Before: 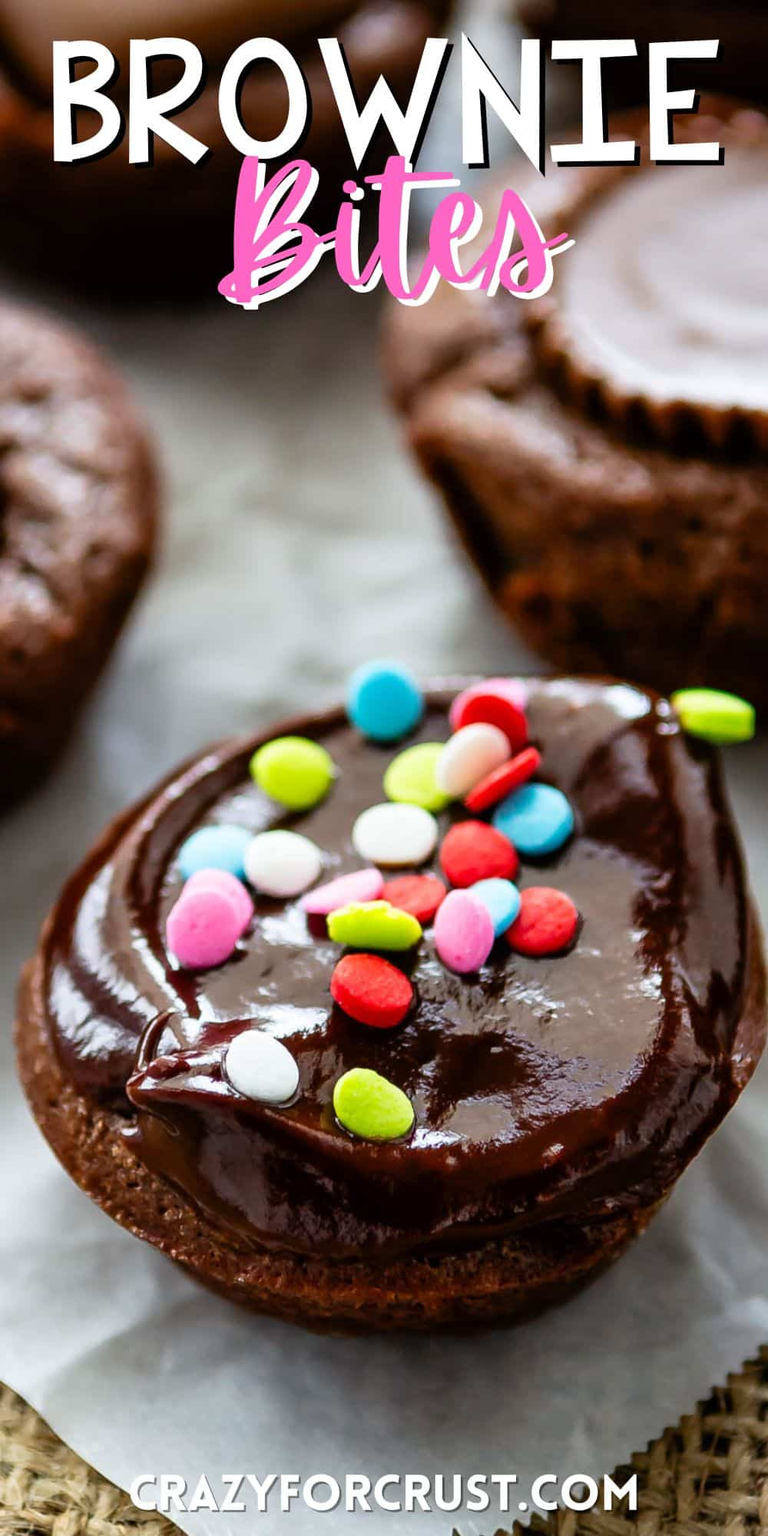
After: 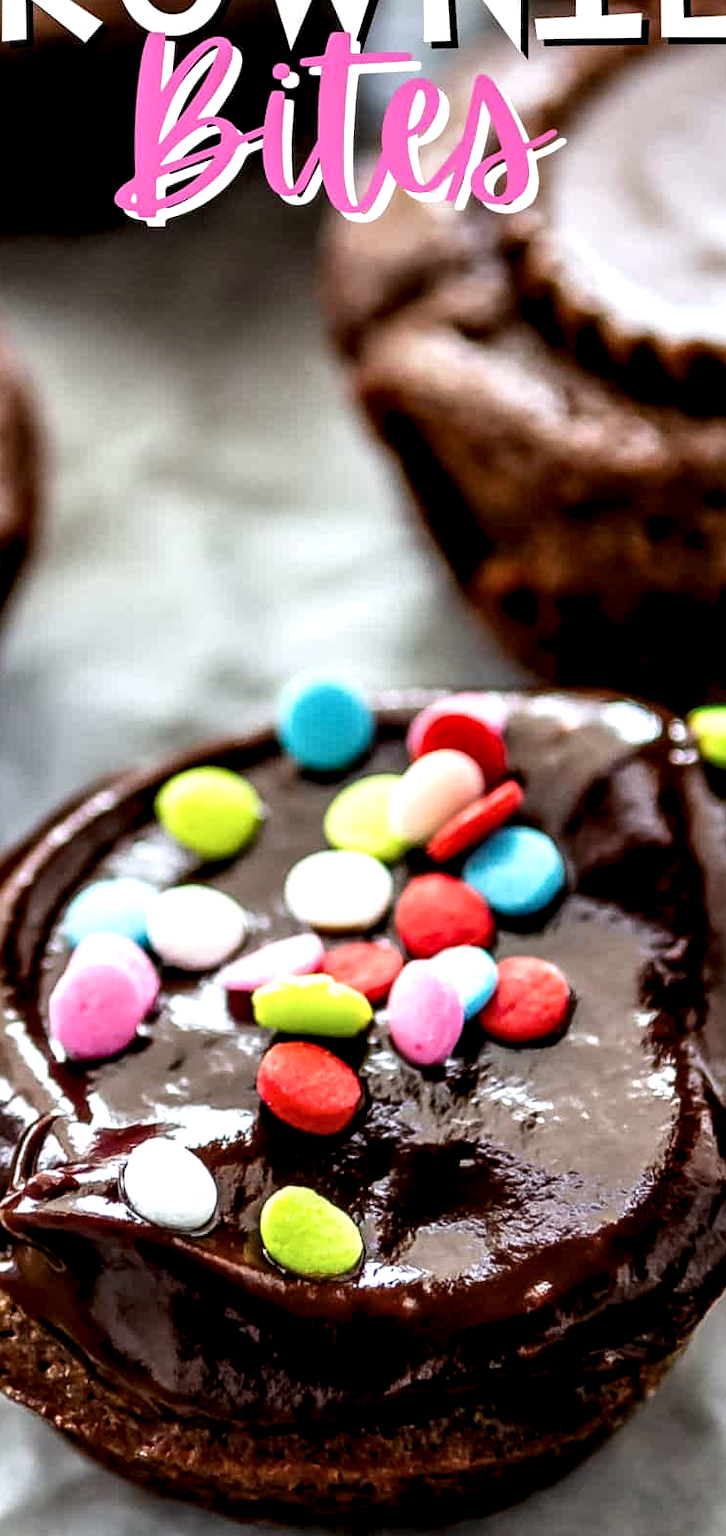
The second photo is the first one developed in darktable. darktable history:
crop: left 16.657%, top 8.508%, right 8.486%, bottom 12.415%
local contrast: highlights 80%, shadows 57%, detail 174%, midtone range 0.6
